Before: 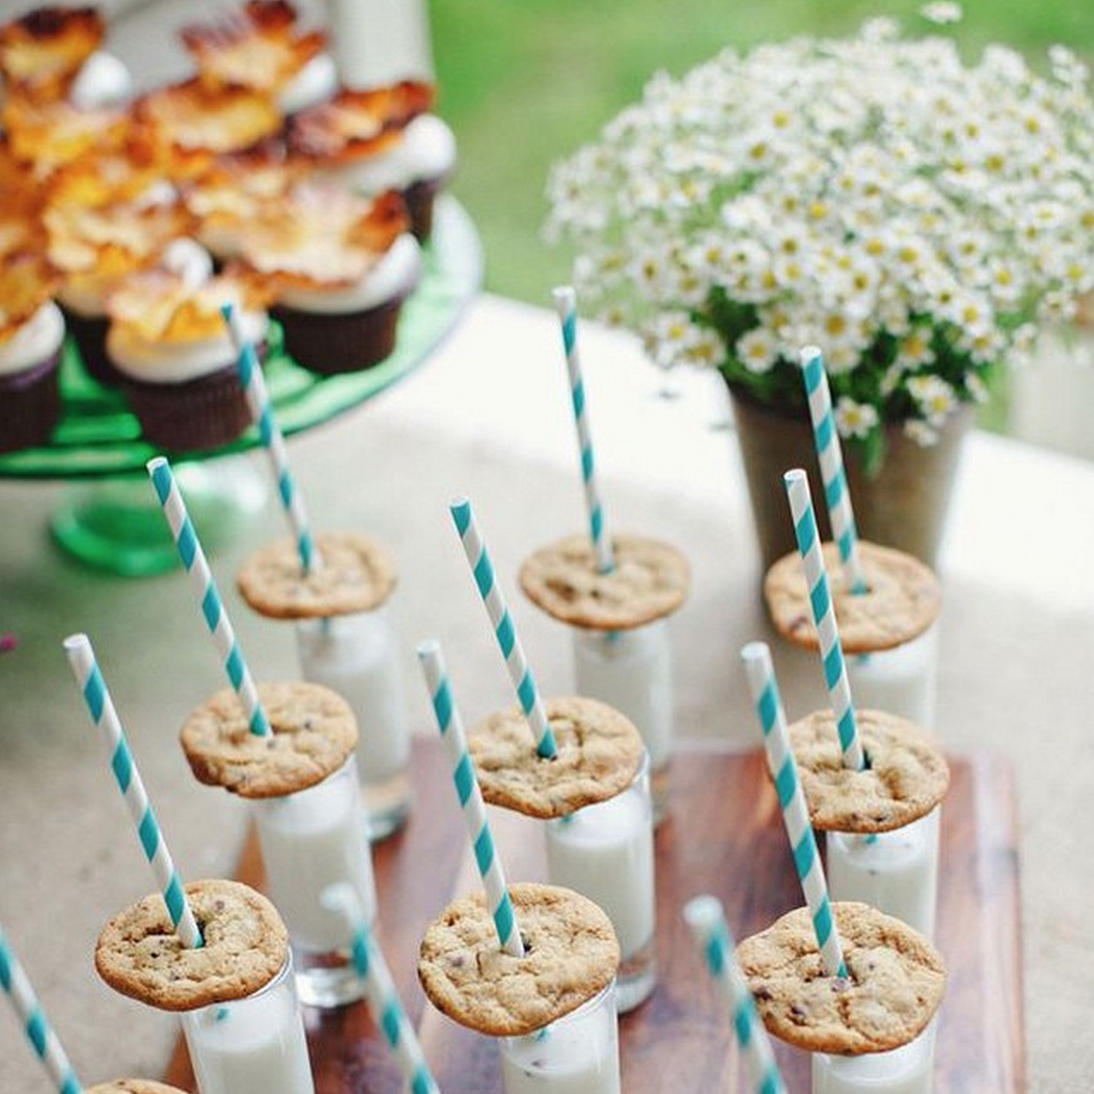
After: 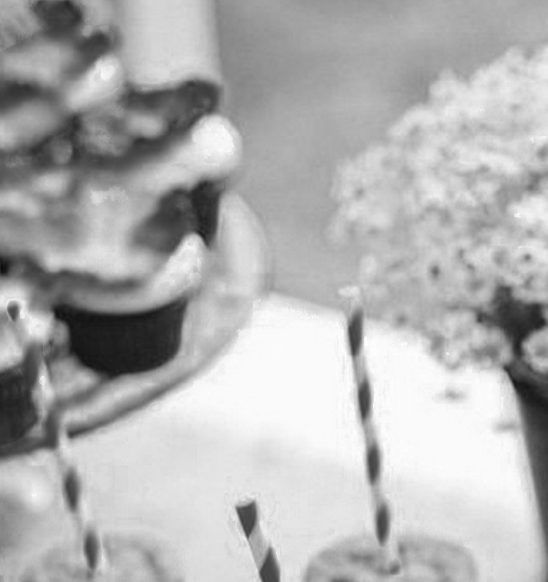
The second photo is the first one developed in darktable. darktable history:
color zones: curves: ch0 [(0.002, 0.589) (0.107, 0.484) (0.146, 0.249) (0.217, 0.352) (0.309, 0.525) (0.39, 0.404) (0.455, 0.169) (0.597, 0.055) (0.724, 0.212) (0.775, 0.691) (0.869, 0.571) (1, 0.587)]; ch1 [(0, 0) (0.143, 0) (0.286, 0) (0.429, 0) (0.571, 0) (0.714, 0) (0.857, 0)]
crop: left 19.643%, right 30.26%, bottom 46.77%
